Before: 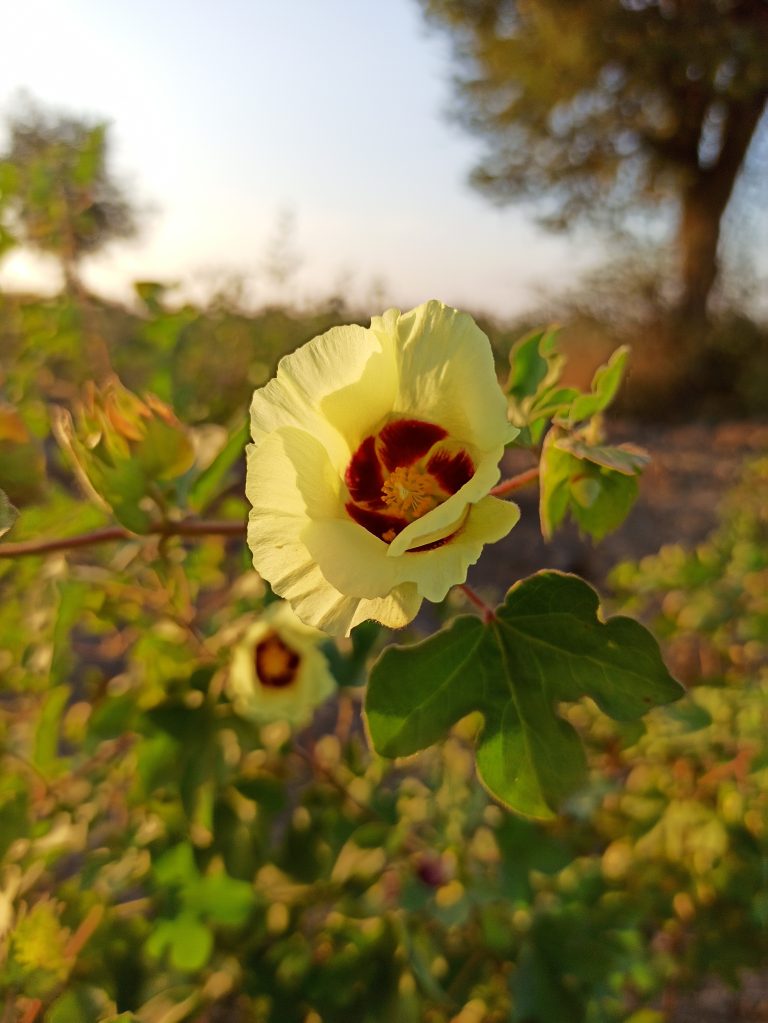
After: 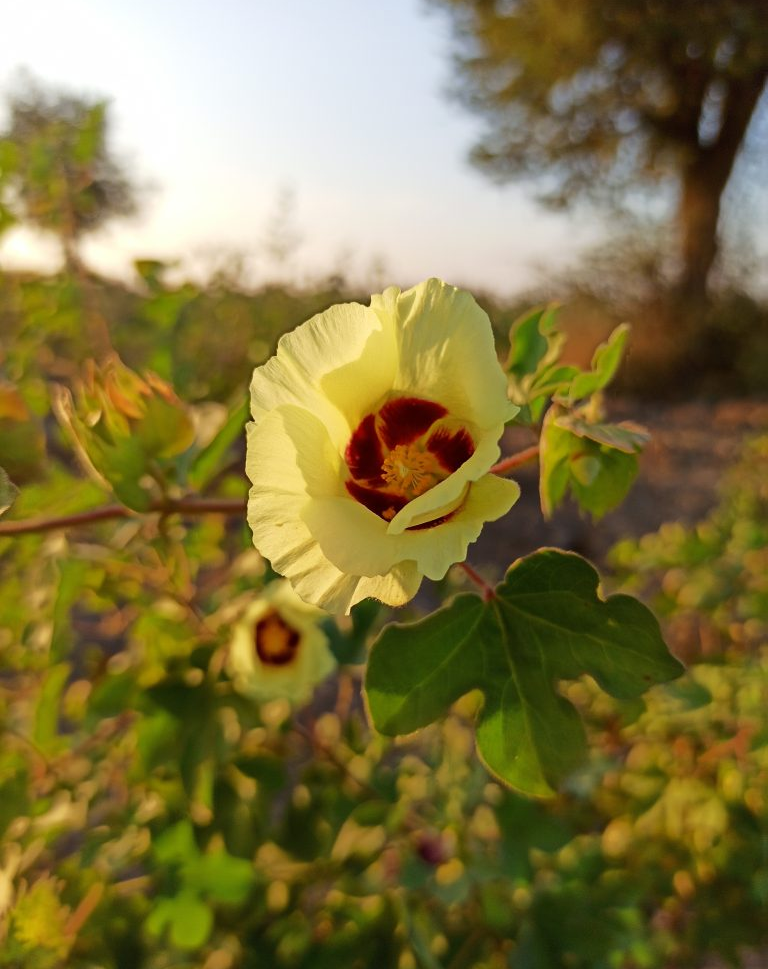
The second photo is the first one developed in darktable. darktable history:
crop and rotate: top 2.204%, bottom 3.054%
